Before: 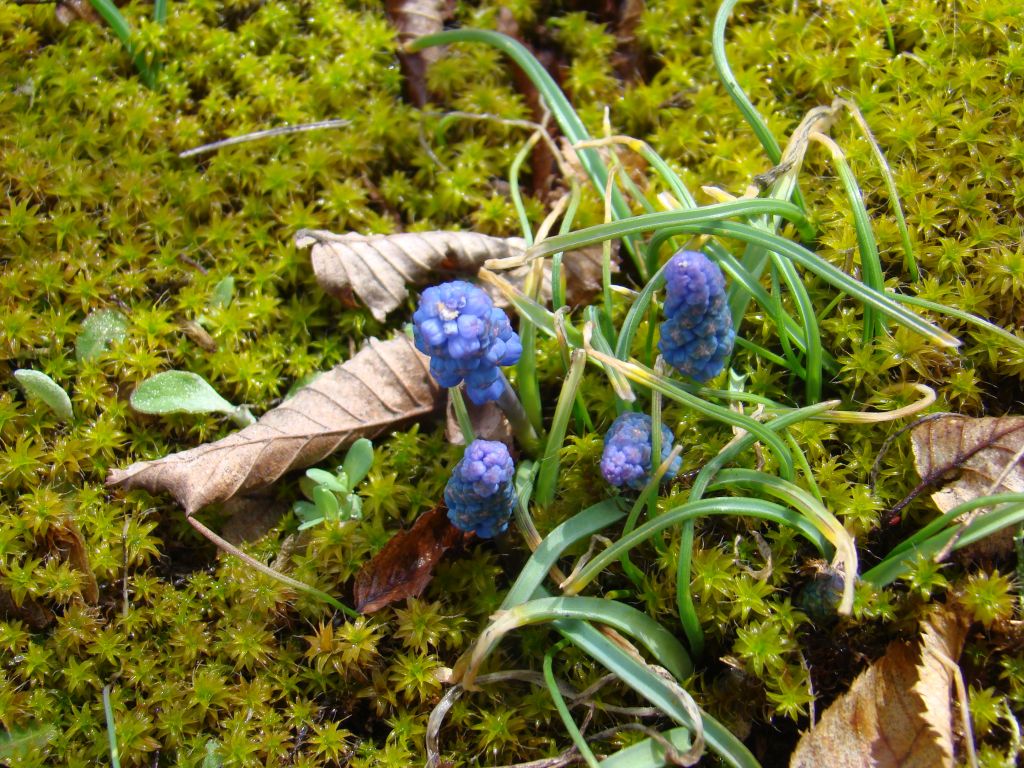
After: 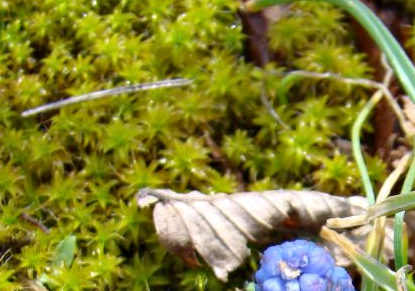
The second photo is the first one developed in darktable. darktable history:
contrast equalizer: octaves 7, y [[0.528 ×6], [0.514 ×6], [0.362 ×6], [0 ×6], [0 ×6]]
crop: left 15.452%, top 5.459%, right 43.956%, bottom 56.62%
